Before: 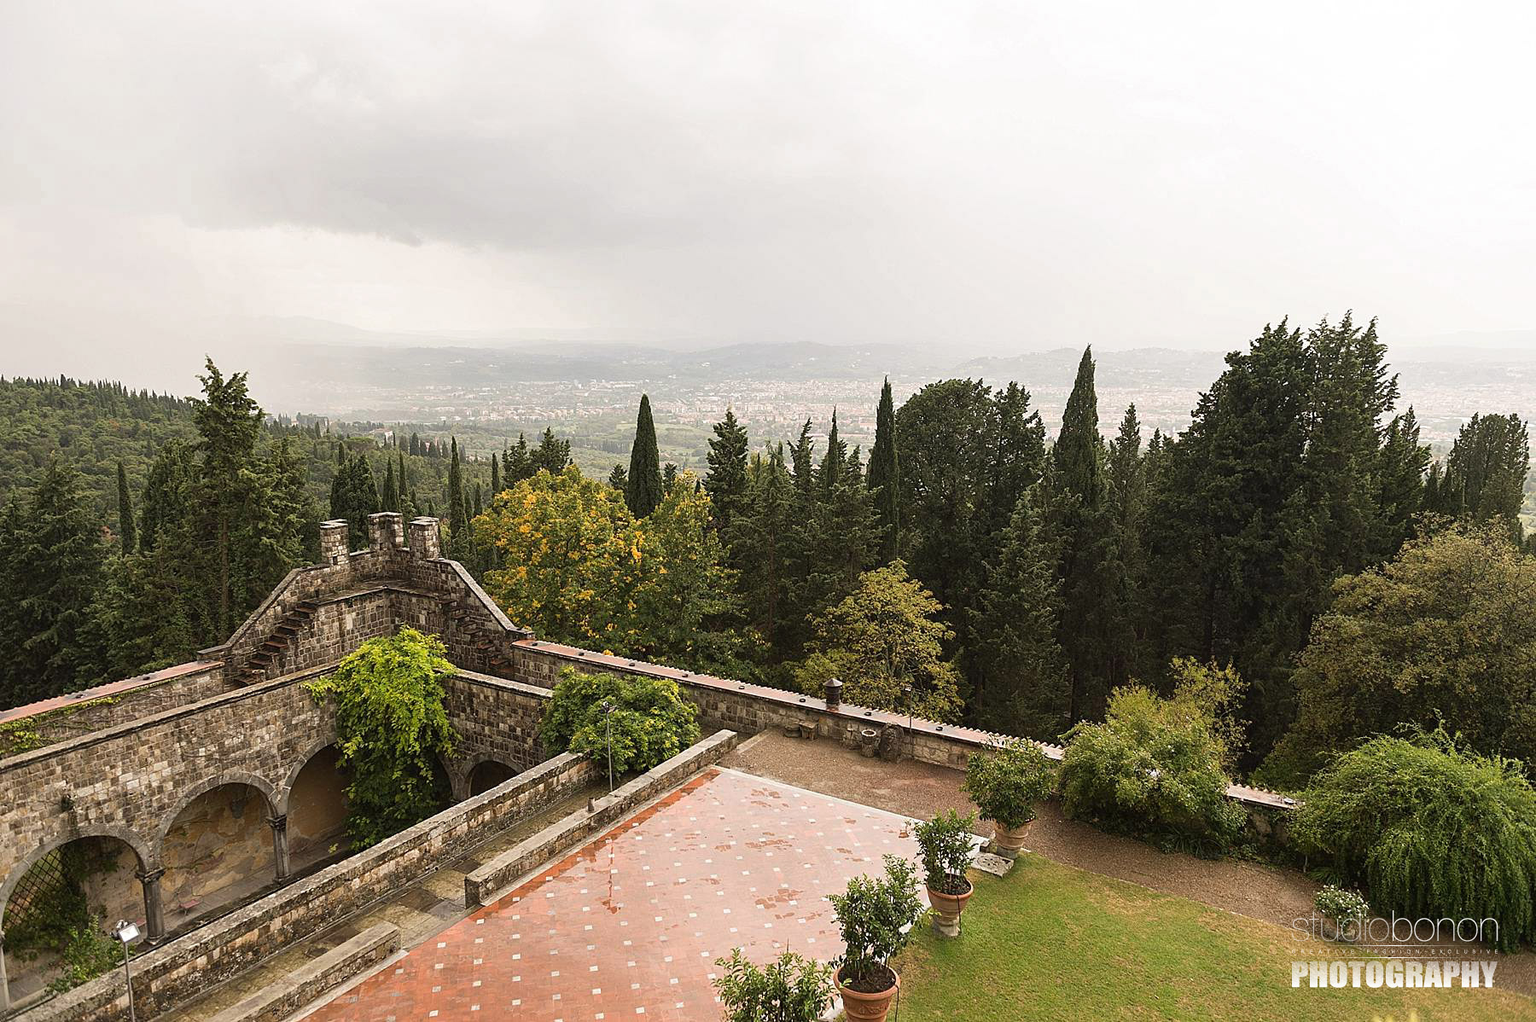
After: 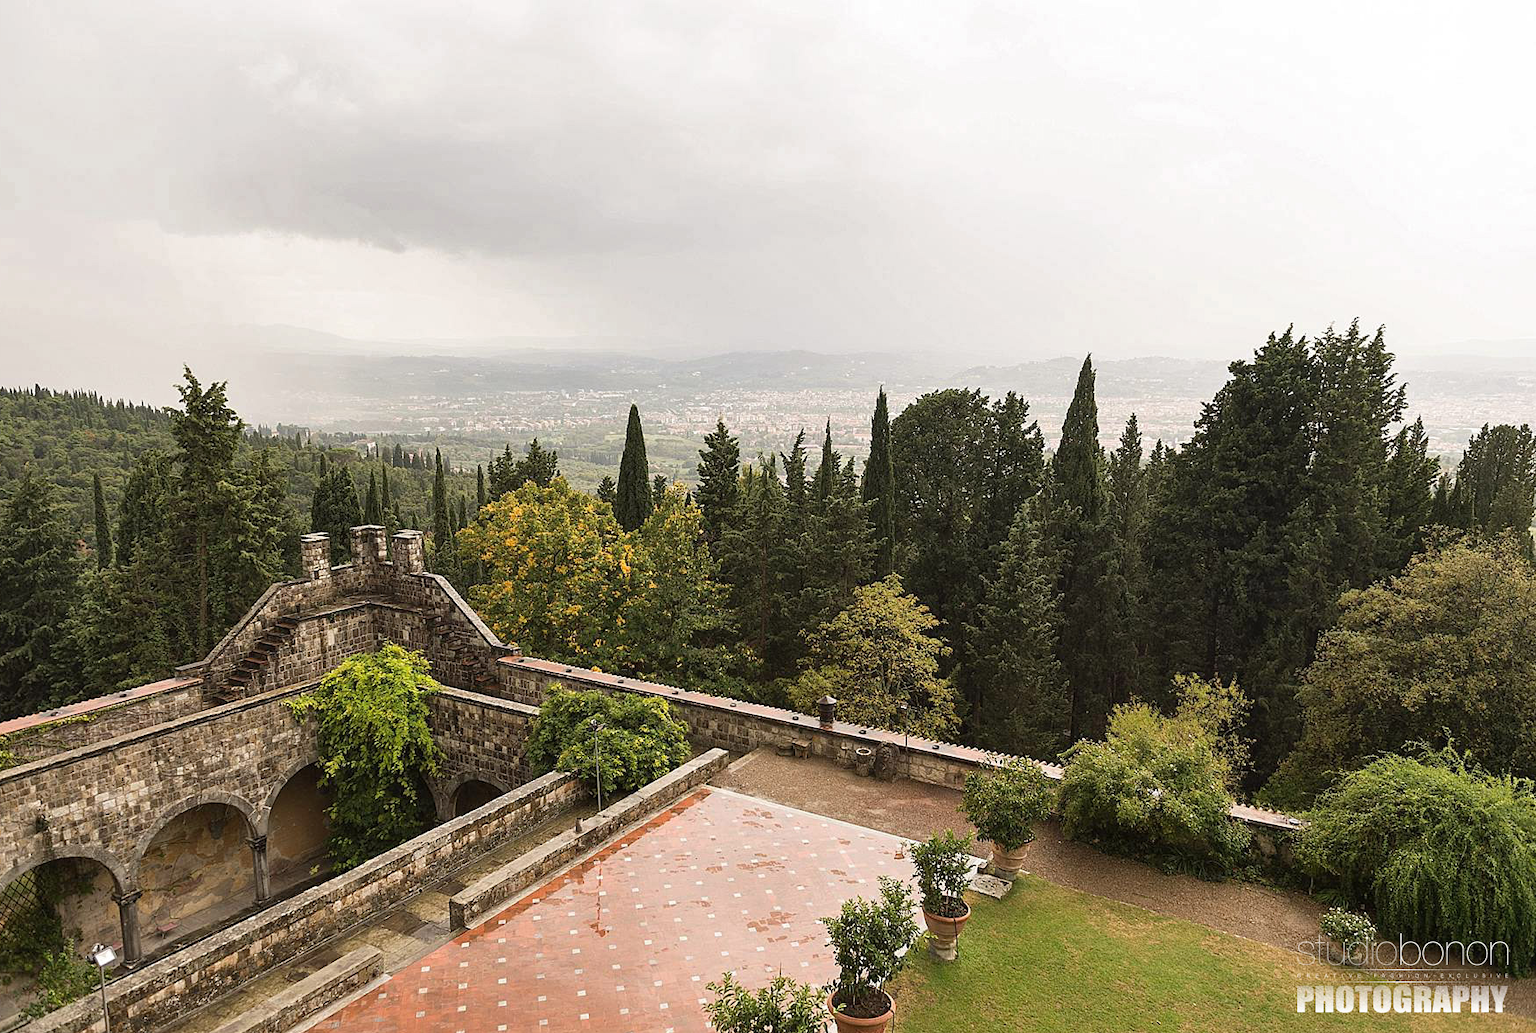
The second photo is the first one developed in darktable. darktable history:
crop and rotate: left 1.774%, right 0.633%, bottom 1.28%
shadows and highlights: shadows 37.27, highlights -28.18, soften with gaussian
